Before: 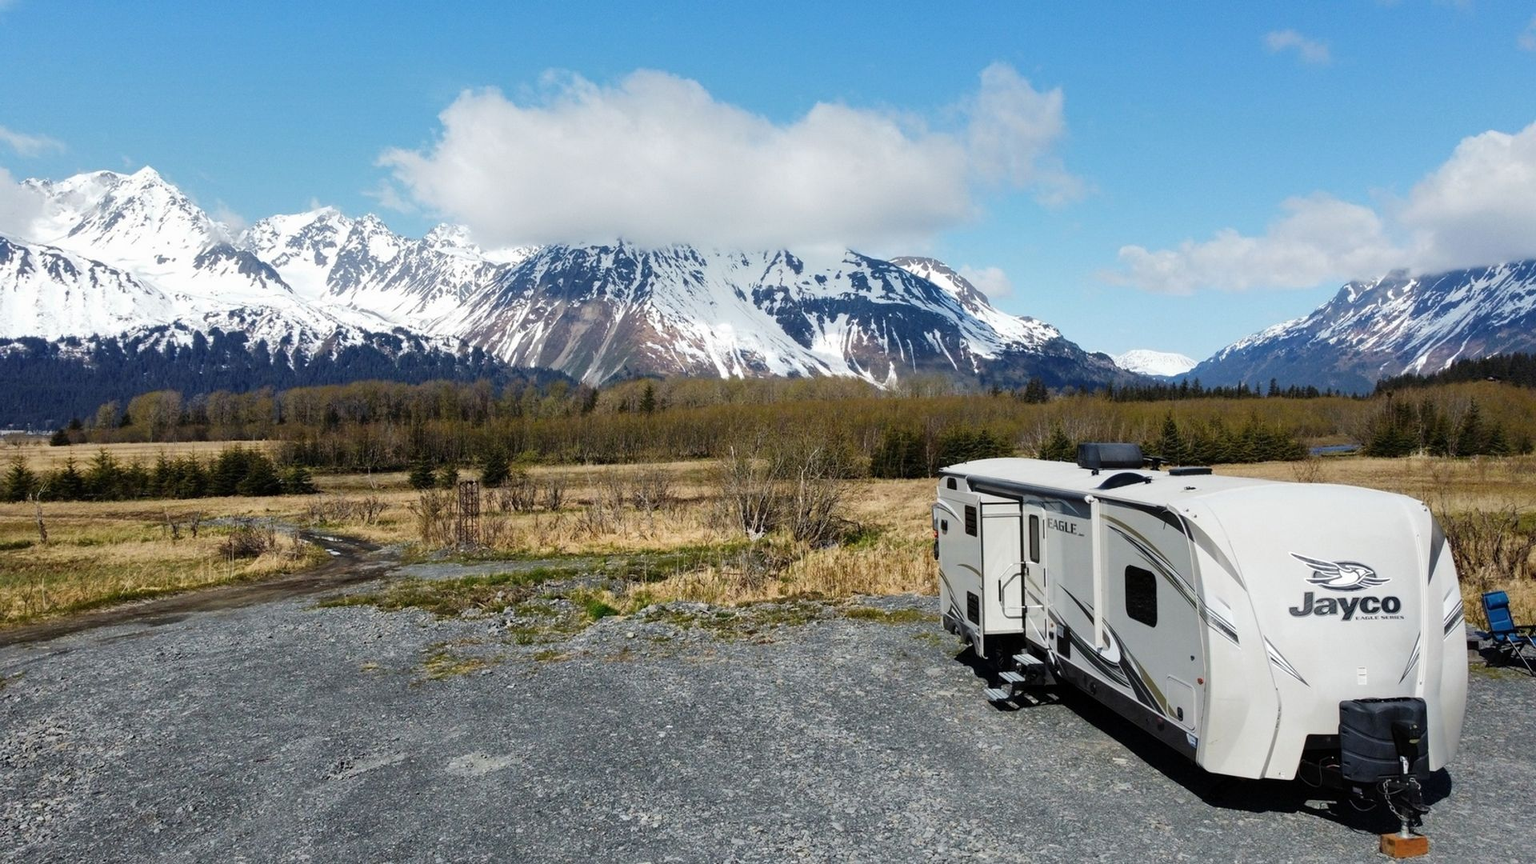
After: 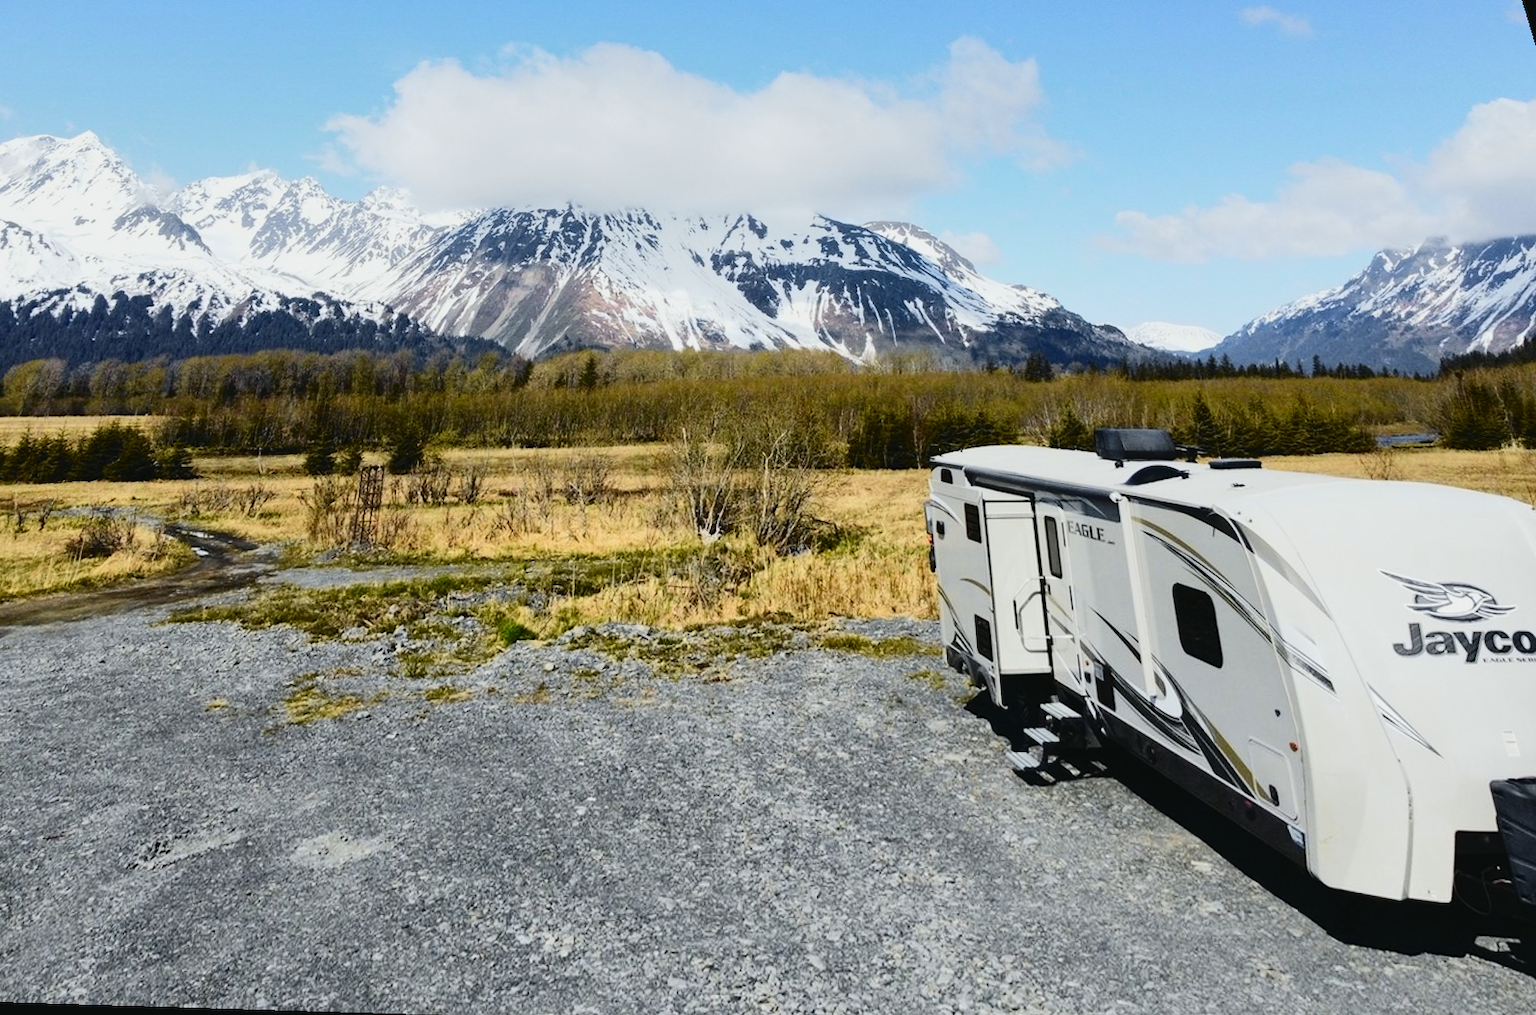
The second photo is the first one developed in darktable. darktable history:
tone curve: curves: ch0 [(0, 0.03) (0.113, 0.087) (0.207, 0.184) (0.515, 0.612) (0.712, 0.793) (1, 0.946)]; ch1 [(0, 0) (0.172, 0.123) (0.317, 0.279) (0.407, 0.401) (0.476, 0.482) (0.505, 0.499) (0.534, 0.534) (0.632, 0.645) (0.726, 0.745) (1, 1)]; ch2 [(0, 0) (0.411, 0.424) (0.505, 0.505) (0.521, 0.524) (0.541, 0.569) (0.65, 0.699) (1, 1)], color space Lab, independent channels, preserve colors none
rotate and perspective: rotation 0.72°, lens shift (vertical) -0.352, lens shift (horizontal) -0.051, crop left 0.152, crop right 0.859, crop top 0.019, crop bottom 0.964
